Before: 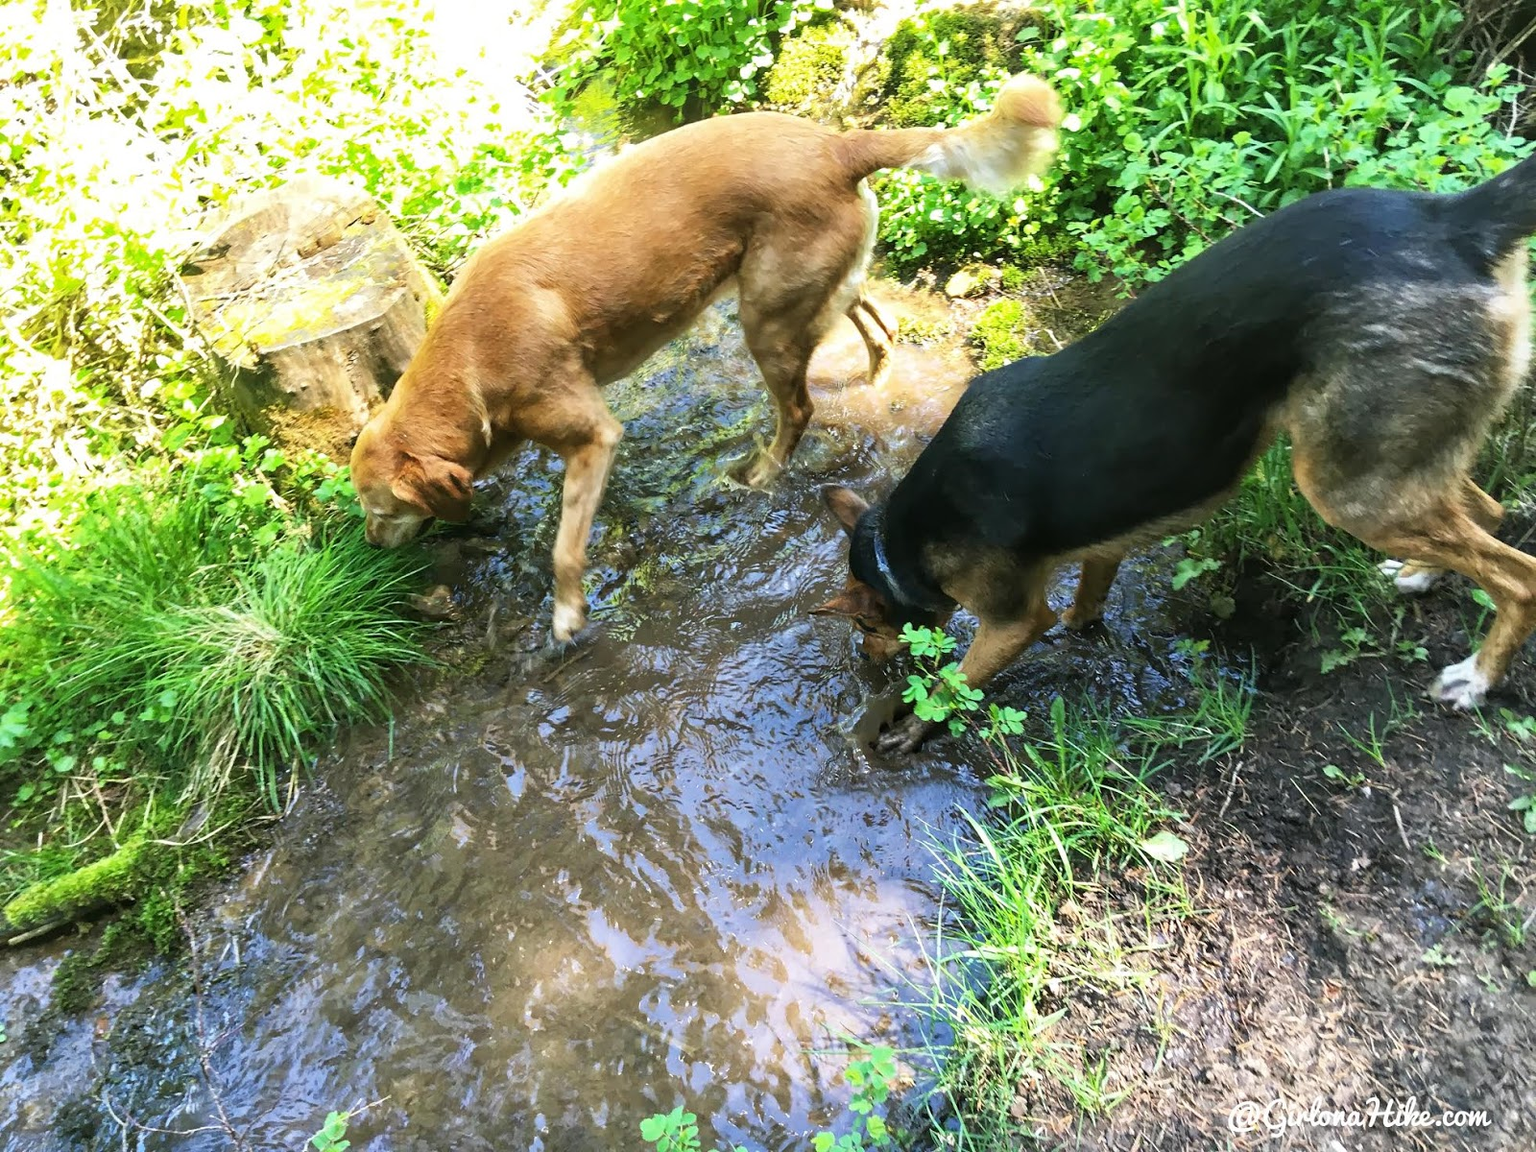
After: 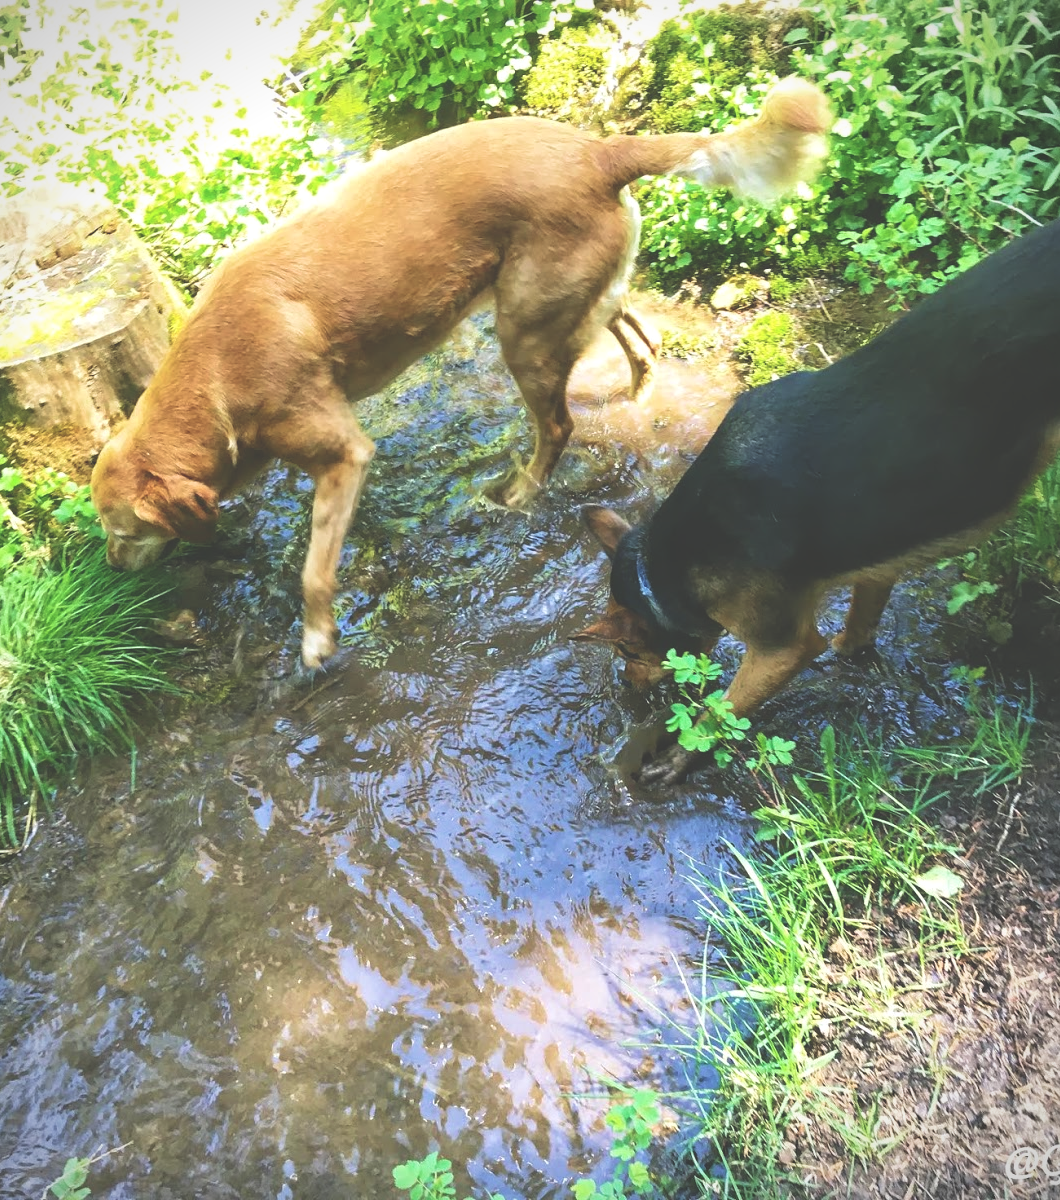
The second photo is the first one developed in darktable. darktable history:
exposure: black level correction -0.039, exposure 0.06 EV, compensate highlight preservation false
vignetting: fall-off start 91.24%, unbound false
velvia: on, module defaults
crop: left 17.154%, right 16.58%
